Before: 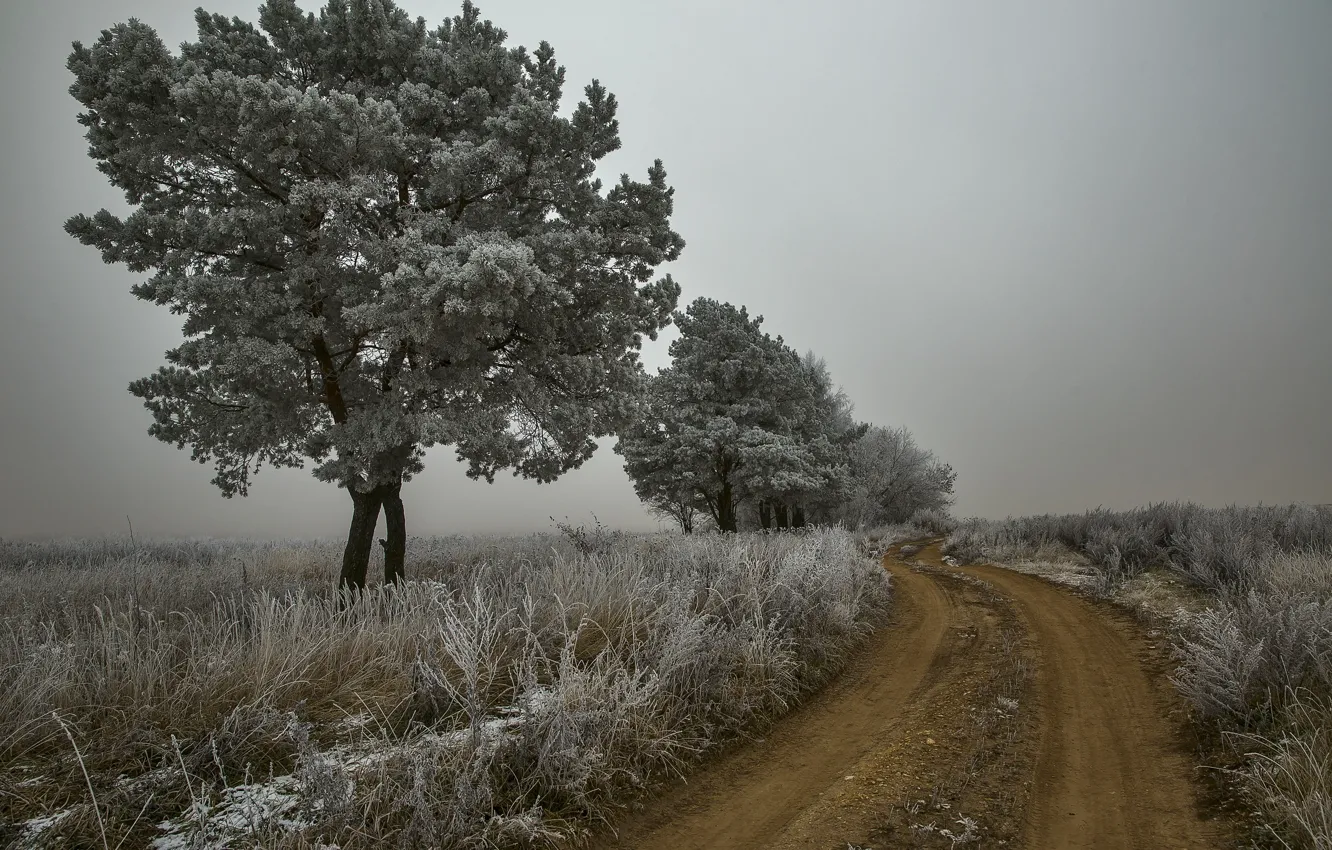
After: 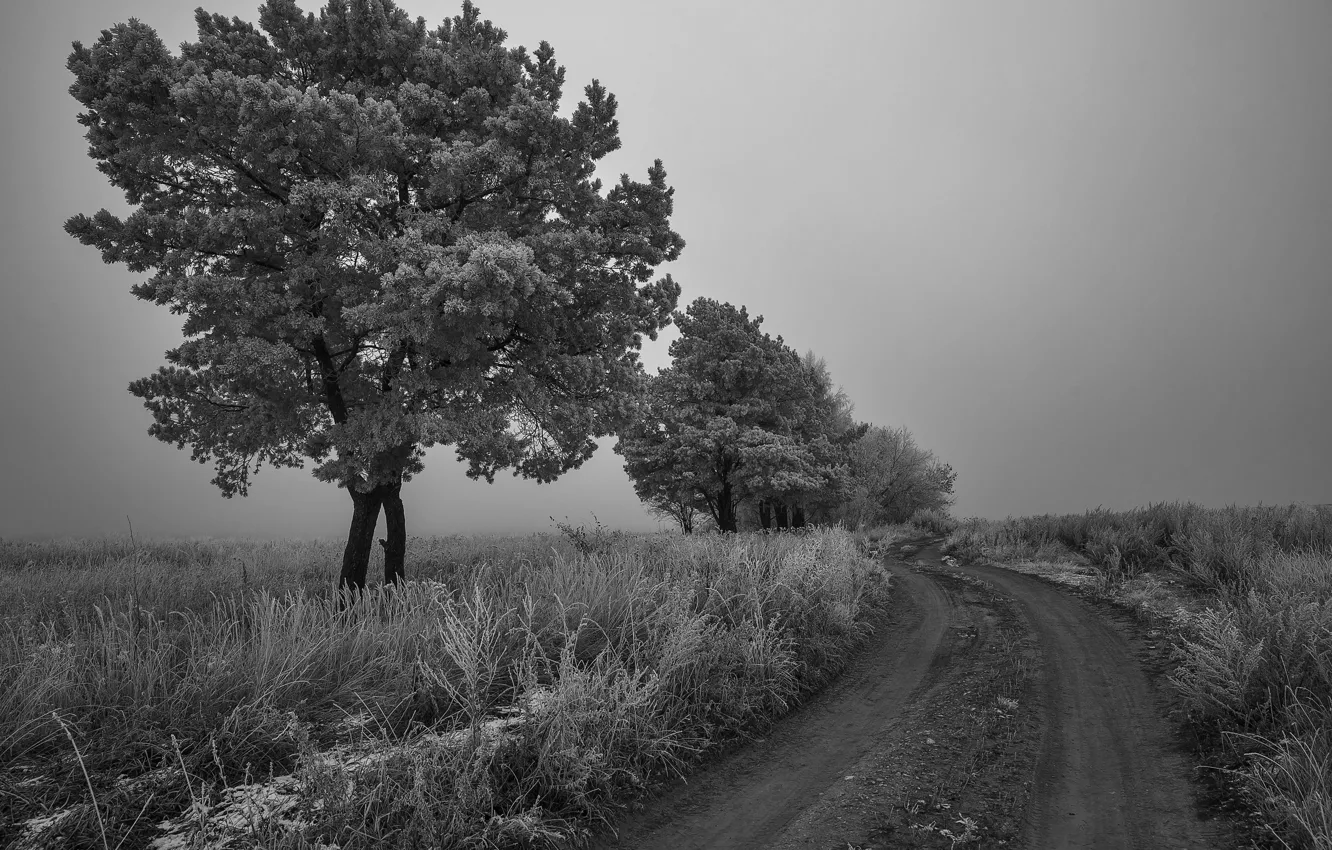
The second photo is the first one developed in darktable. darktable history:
color calibration: output gray [0.23, 0.37, 0.4, 0], illuminant same as pipeline (D50), adaptation XYZ, x 0.346, y 0.358, temperature 5010.78 K
